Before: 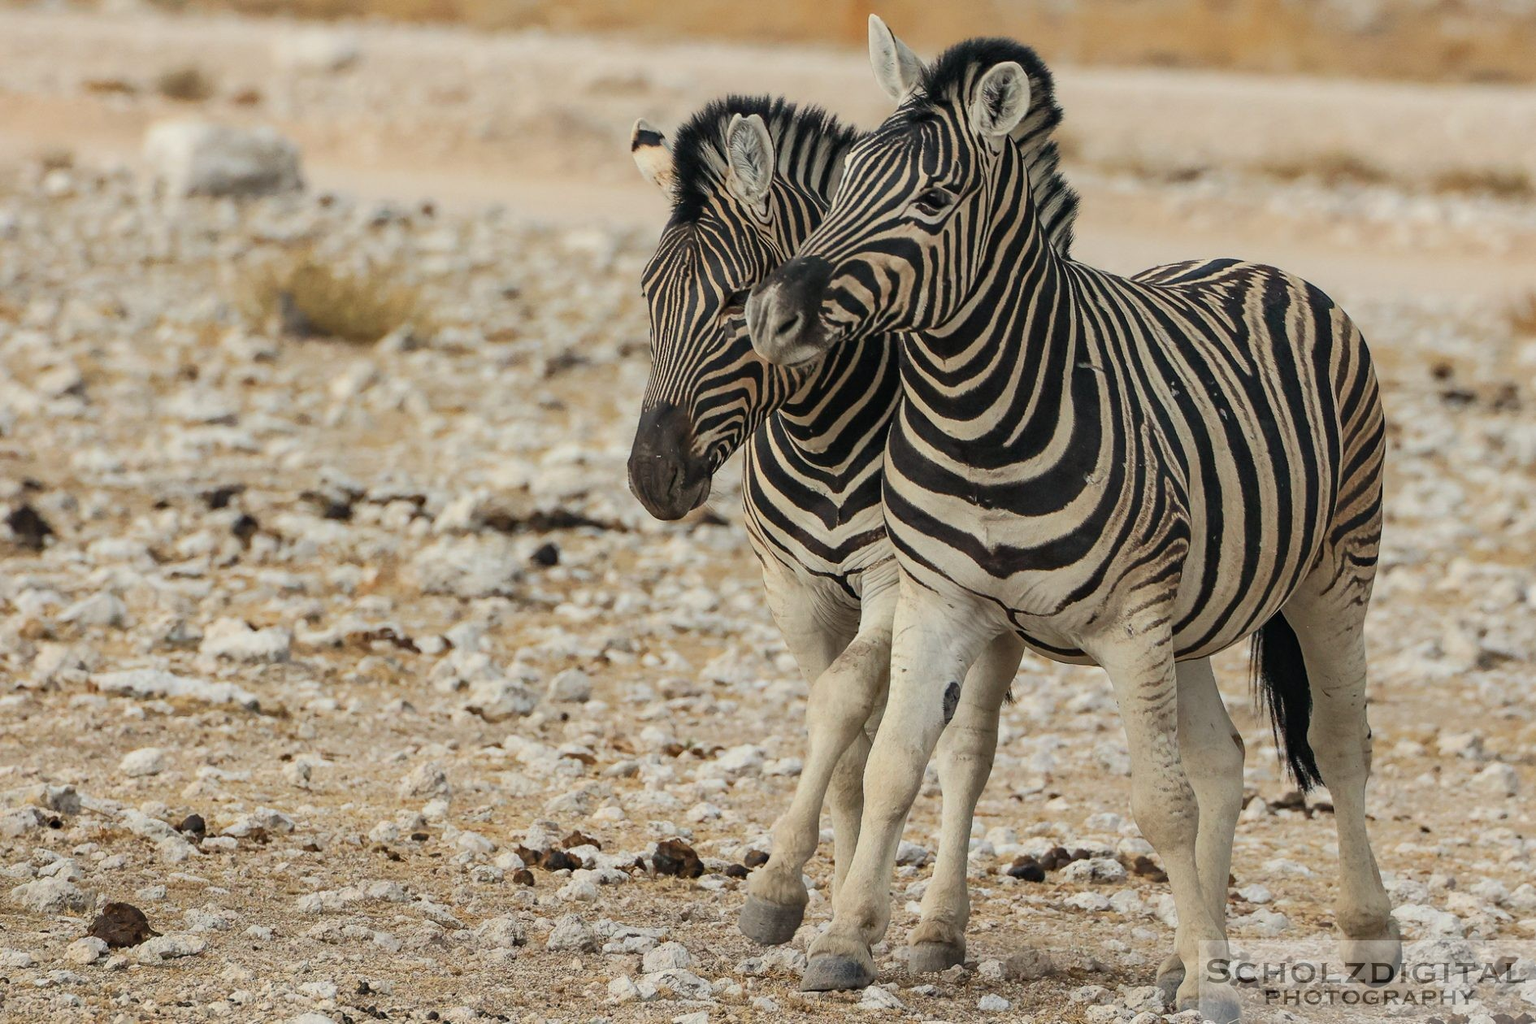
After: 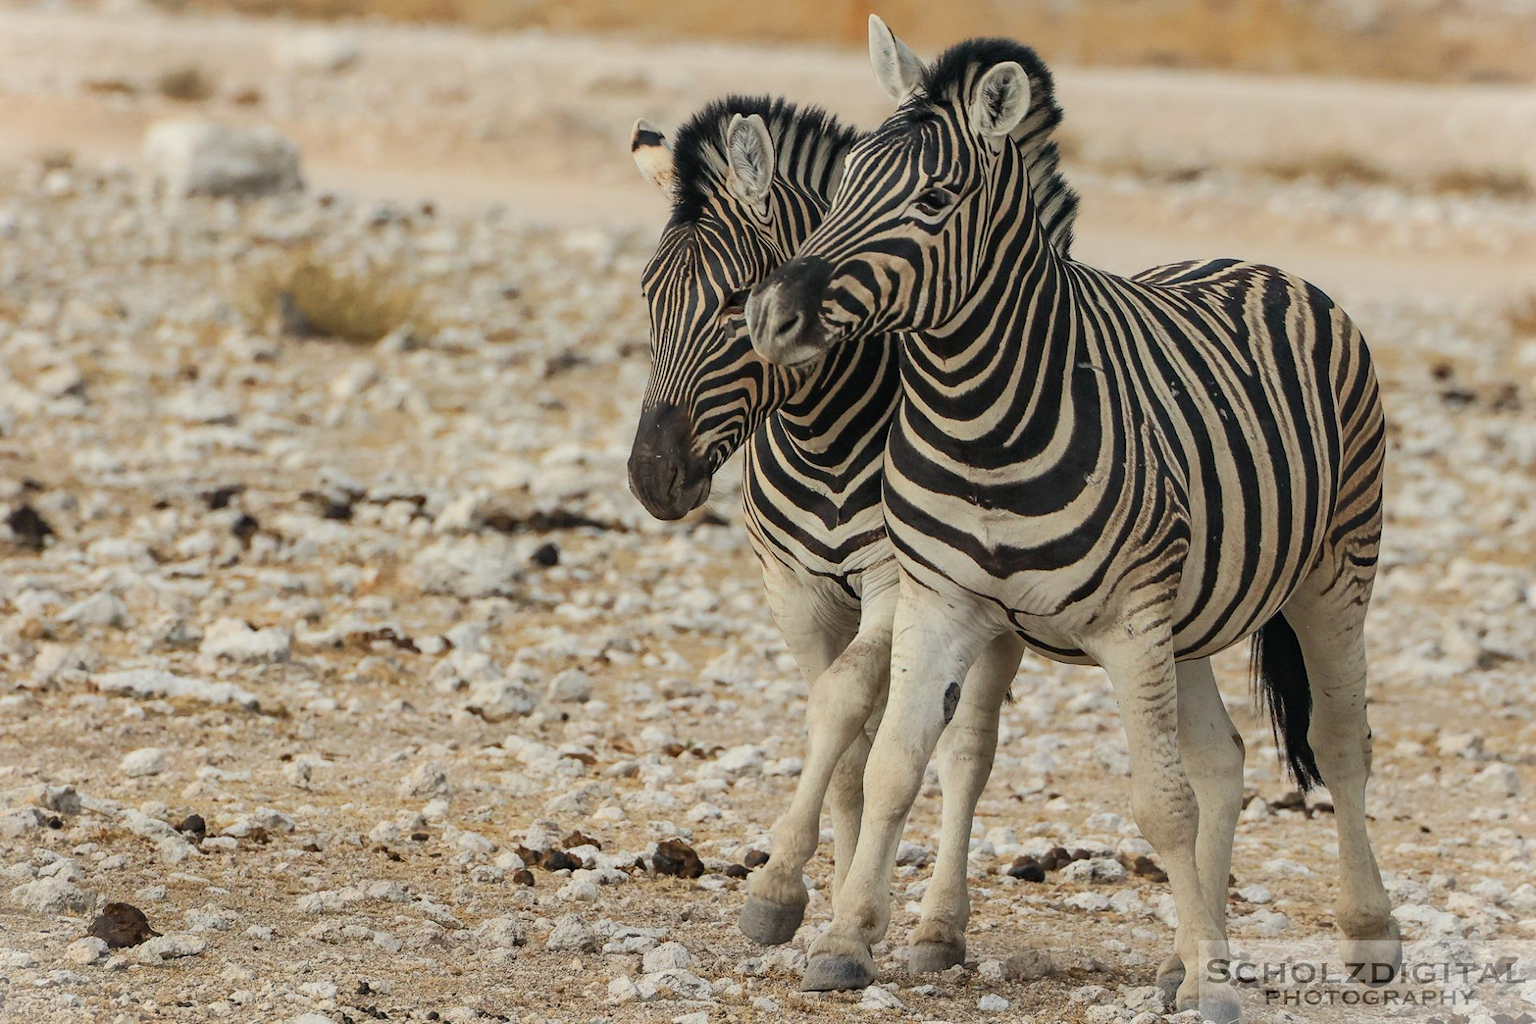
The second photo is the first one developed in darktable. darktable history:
vignetting: fall-off start 100%, brightness 0.3, saturation 0
